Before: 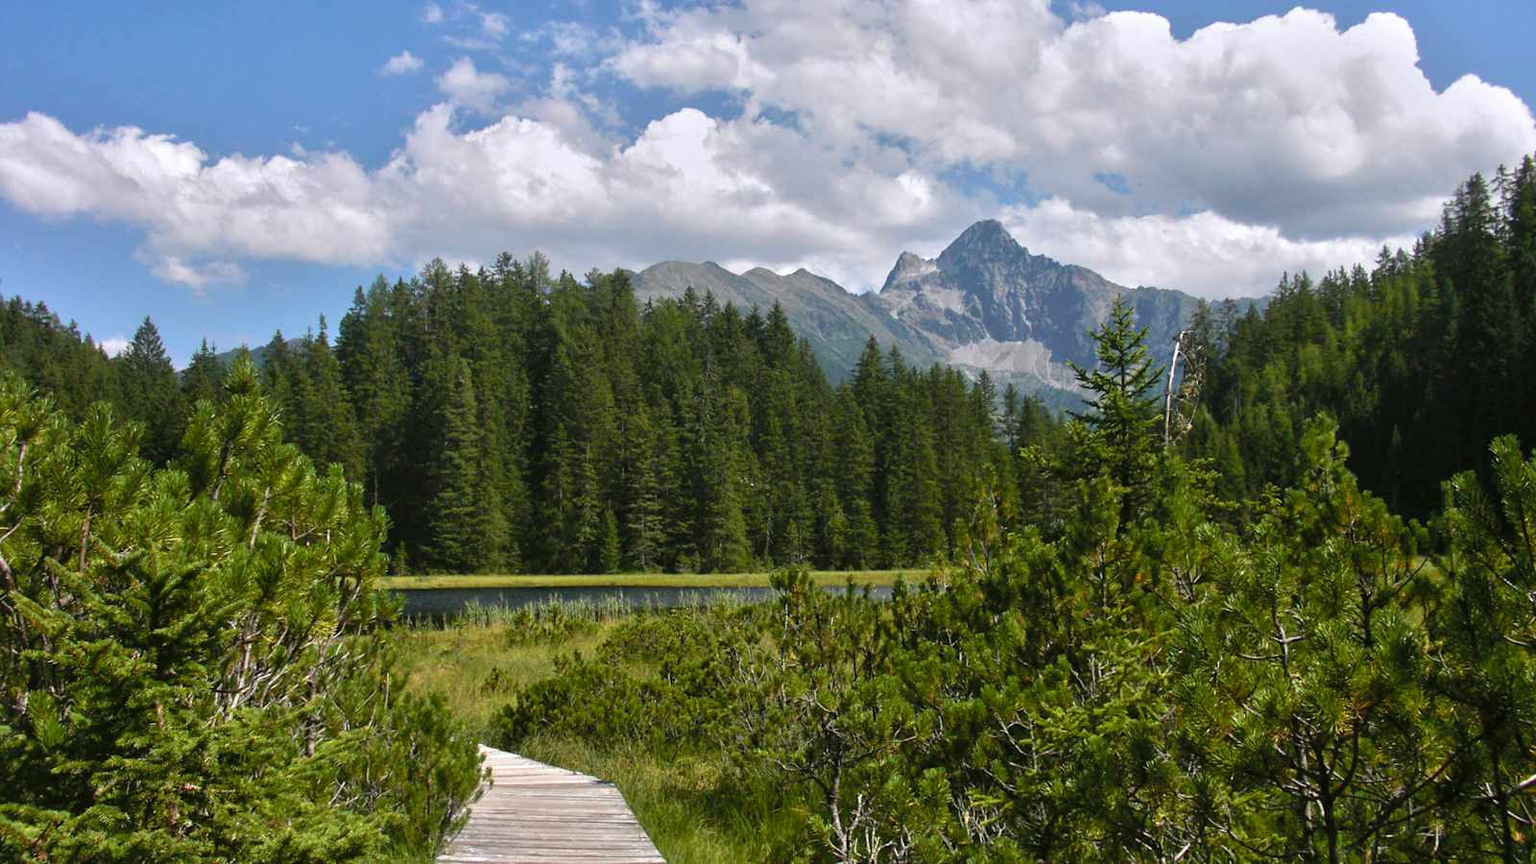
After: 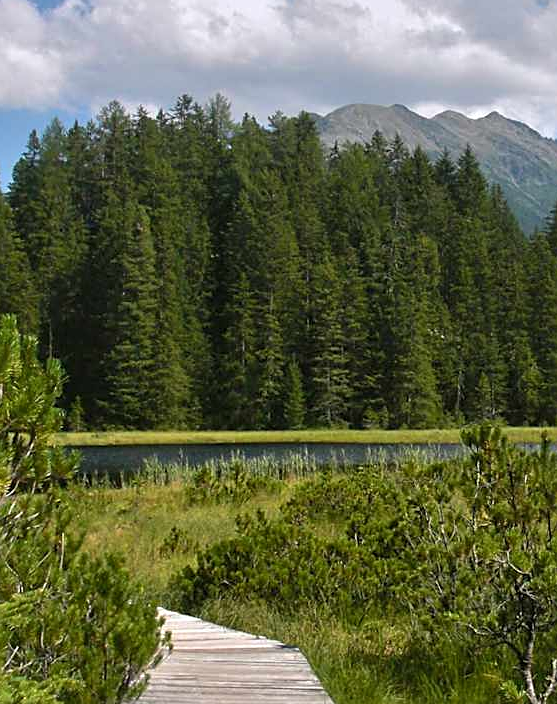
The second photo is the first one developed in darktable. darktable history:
sharpen: on, module defaults
crop and rotate: left 21.334%, top 18.762%, right 43.813%, bottom 2.968%
